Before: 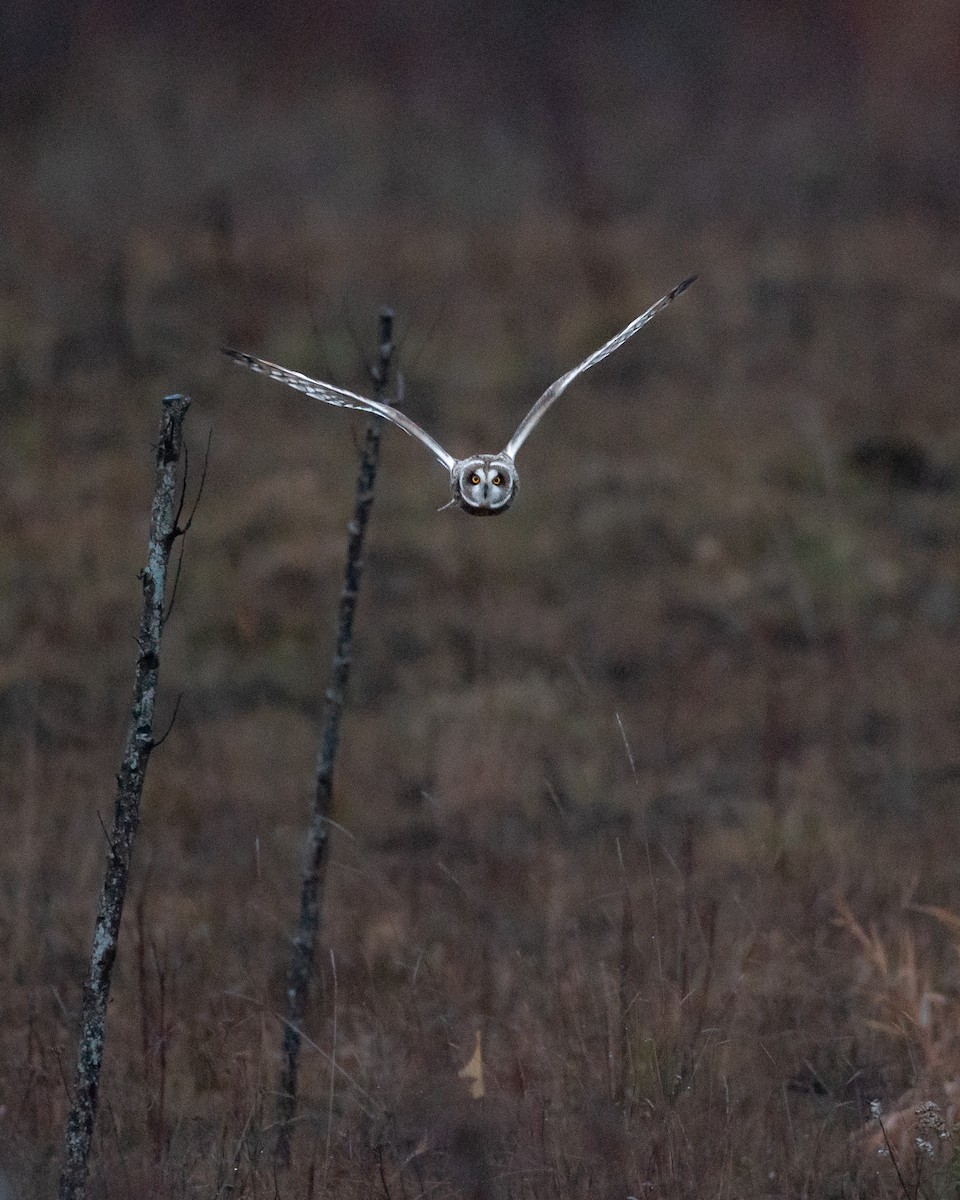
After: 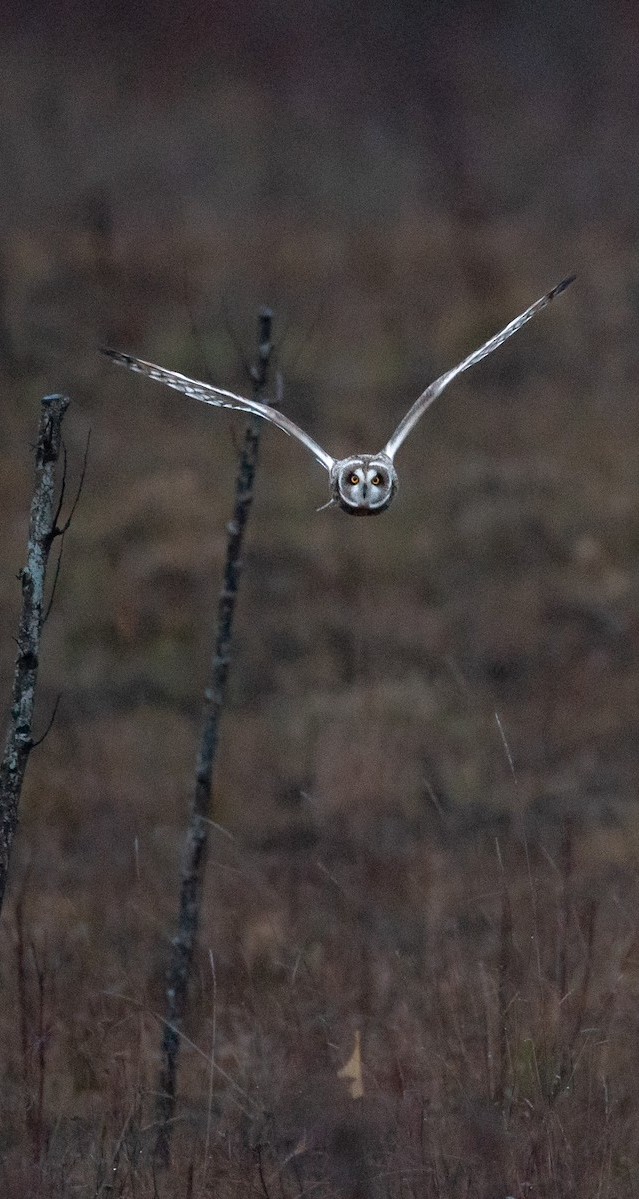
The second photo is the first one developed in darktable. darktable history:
crop and rotate: left 12.673%, right 20.66%
shadows and highlights: shadows 0, highlights 40
